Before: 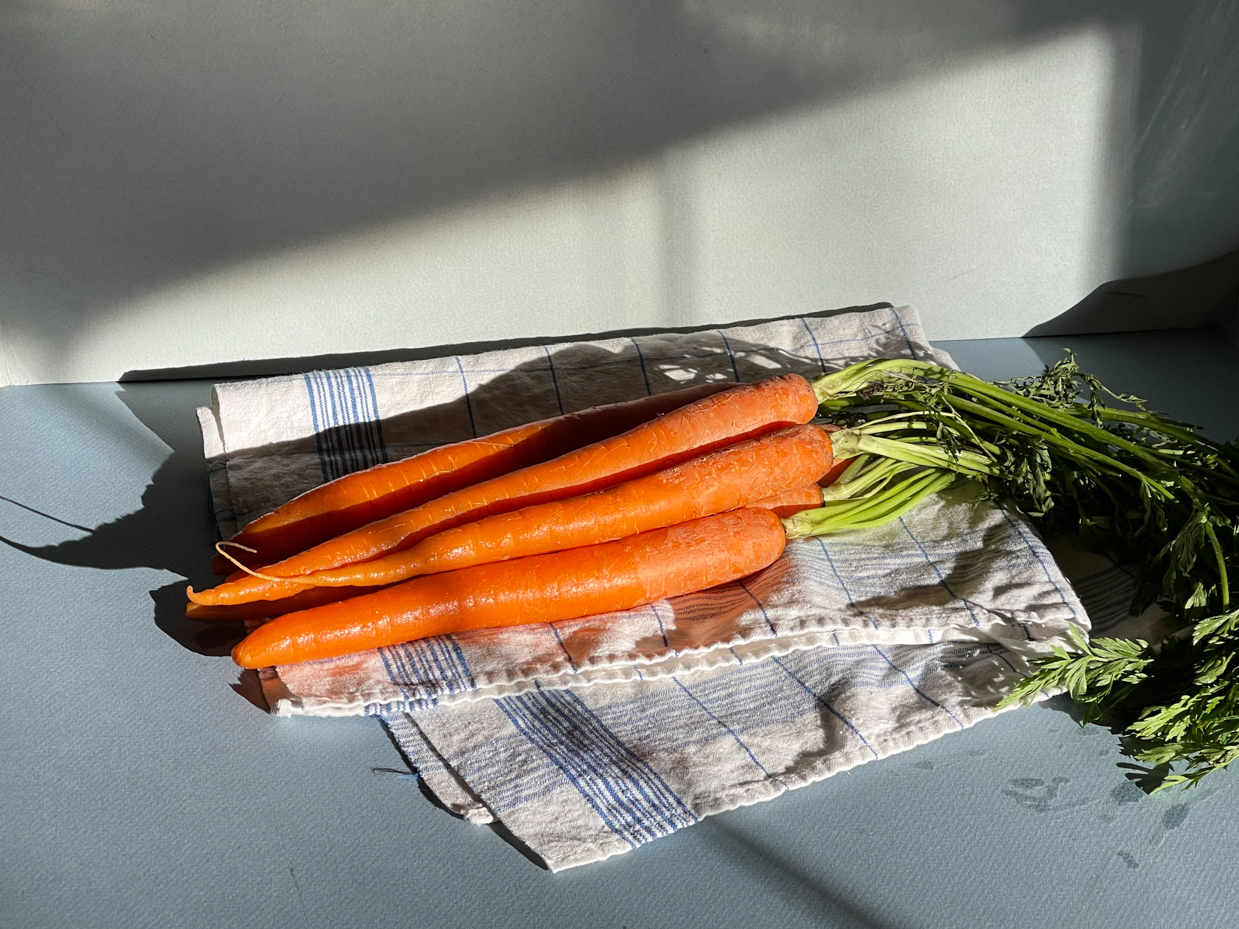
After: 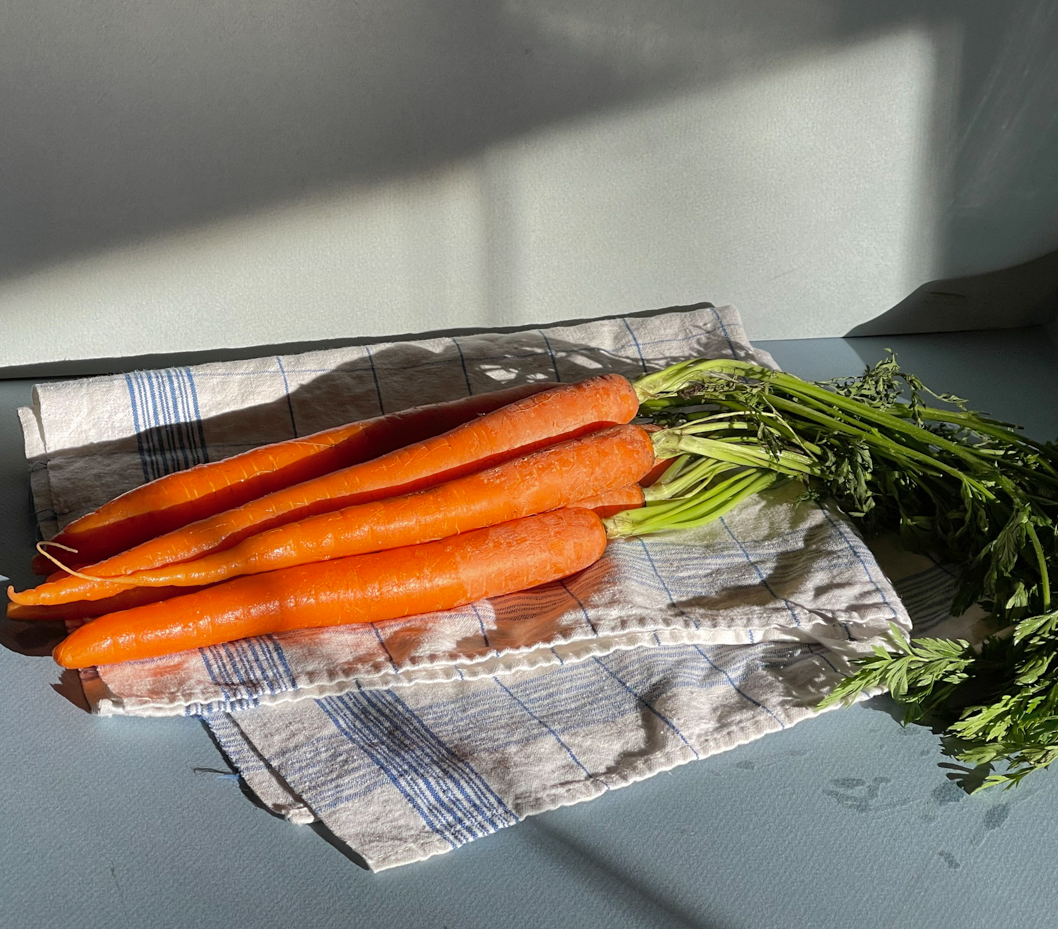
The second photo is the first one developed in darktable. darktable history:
shadows and highlights: on, module defaults
crop and rotate: left 14.551%
